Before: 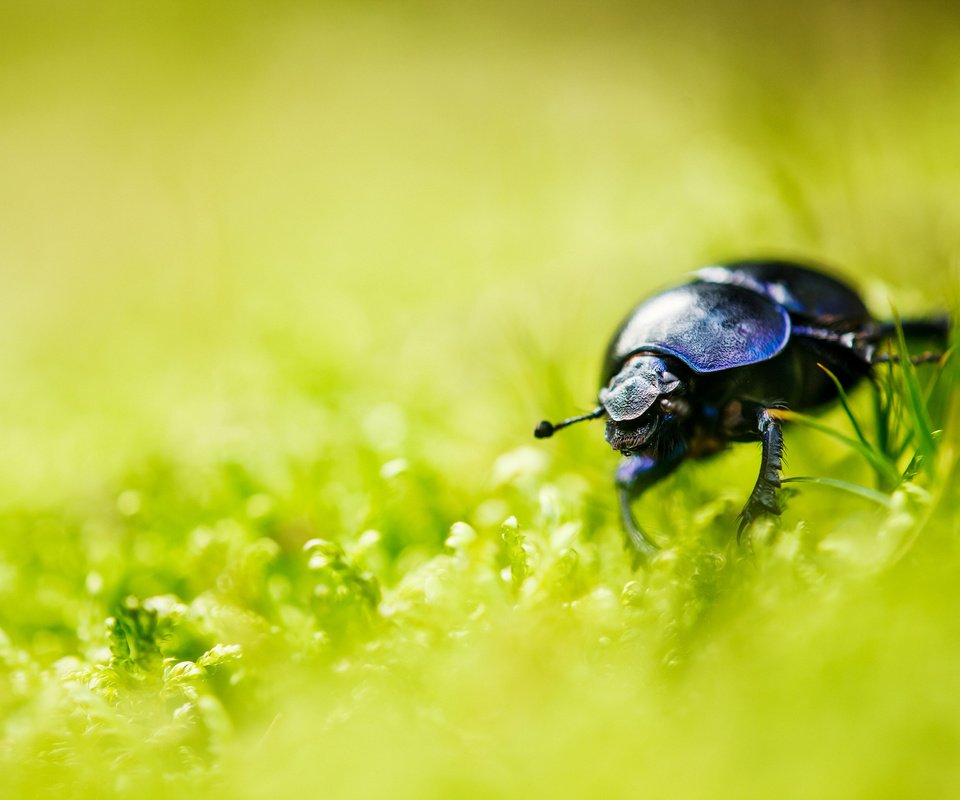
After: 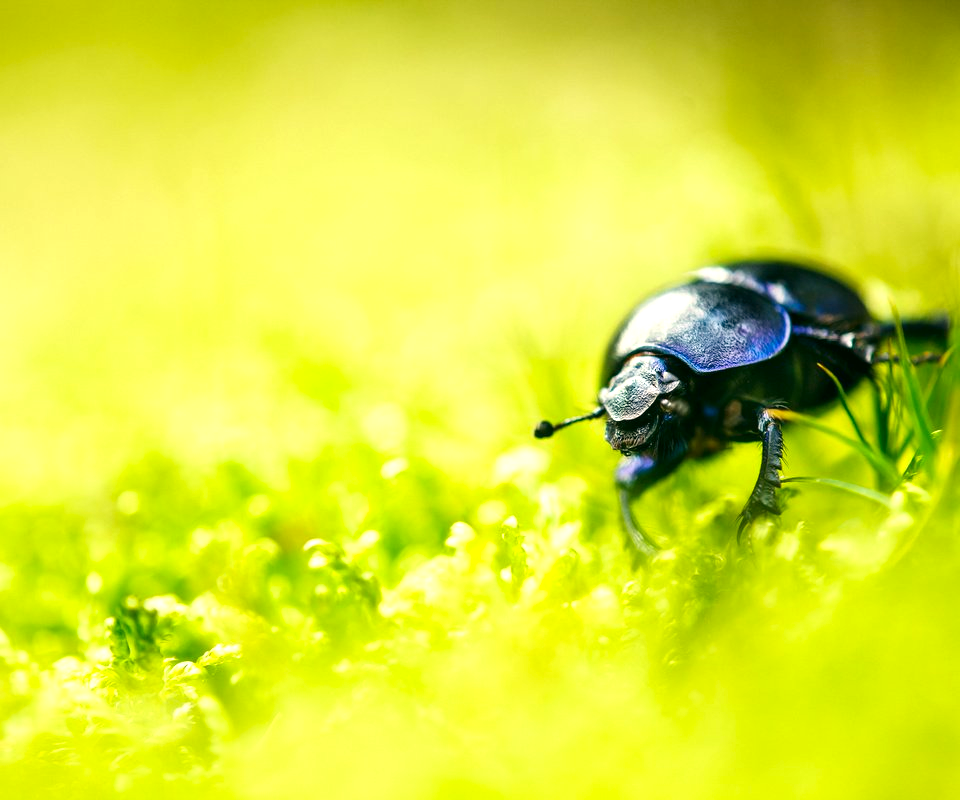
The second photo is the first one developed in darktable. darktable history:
color correction: highlights a* -0.482, highlights b* 9.48, shadows a* -9.48, shadows b* 0.803
exposure: black level correction 0, exposure 0.5 EV, compensate highlight preservation false
